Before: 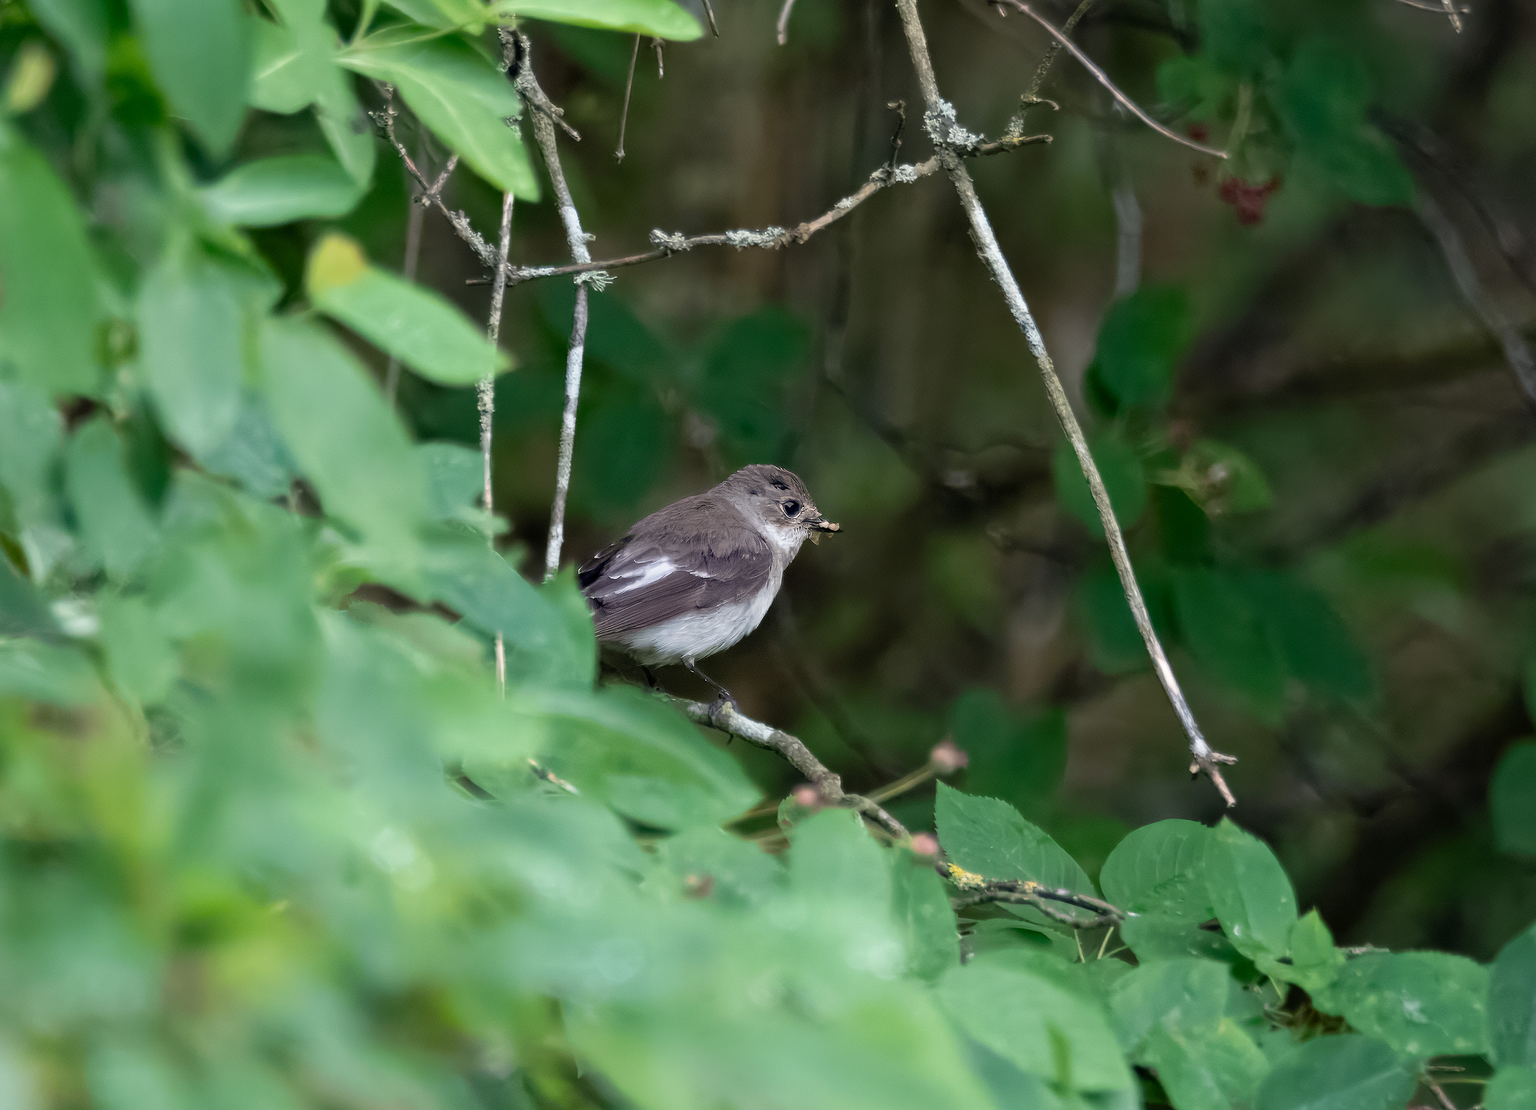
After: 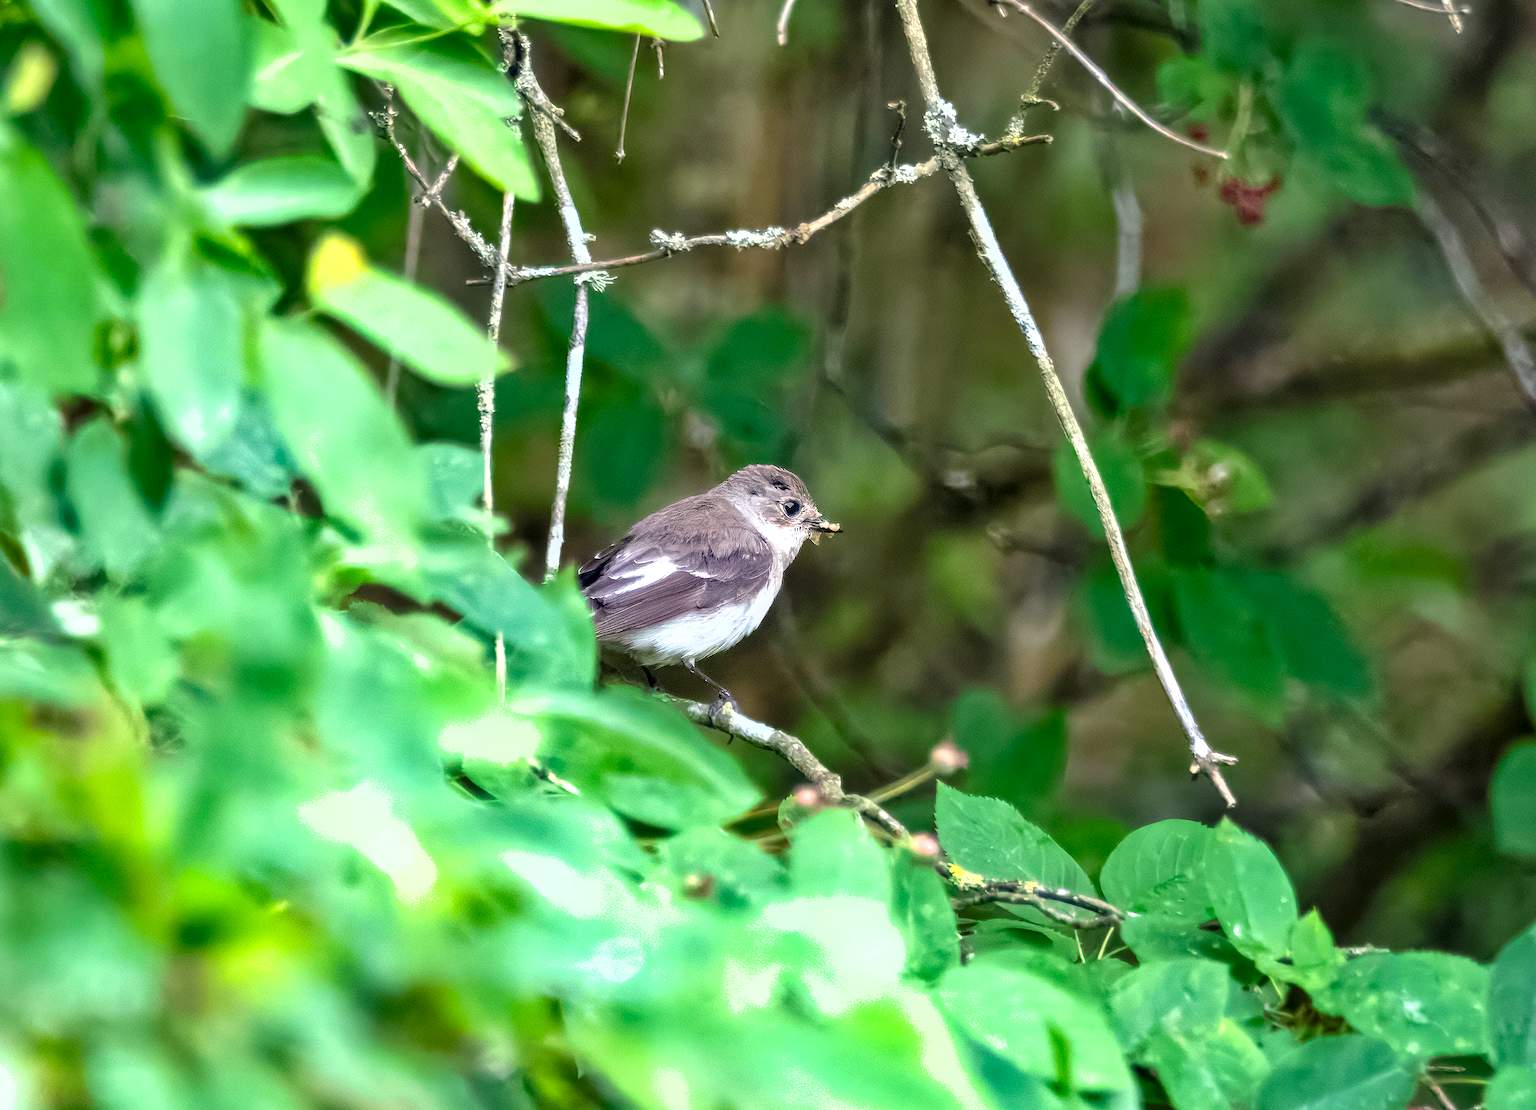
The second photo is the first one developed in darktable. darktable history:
exposure: black level correction 0, exposure 1.1 EV, compensate exposure bias true, compensate highlight preservation false
color balance rgb: perceptual saturation grading › global saturation 20%, global vibrance 20%
local contrast: detail 130%
shadows and highlights: low approximation 0.01, soften with gaussian
